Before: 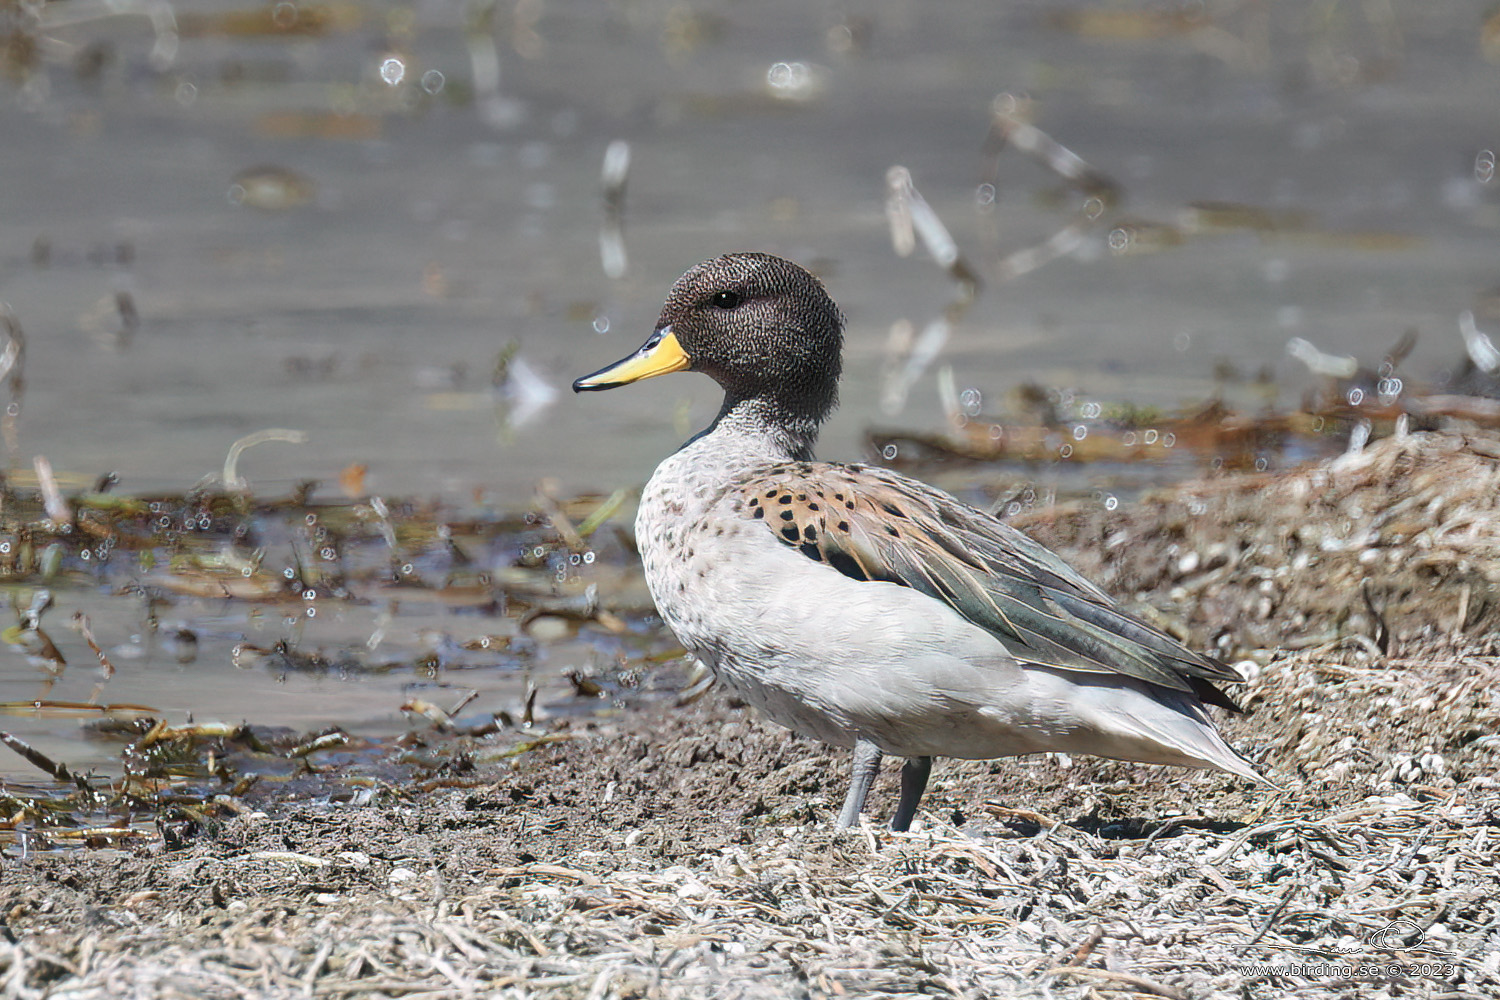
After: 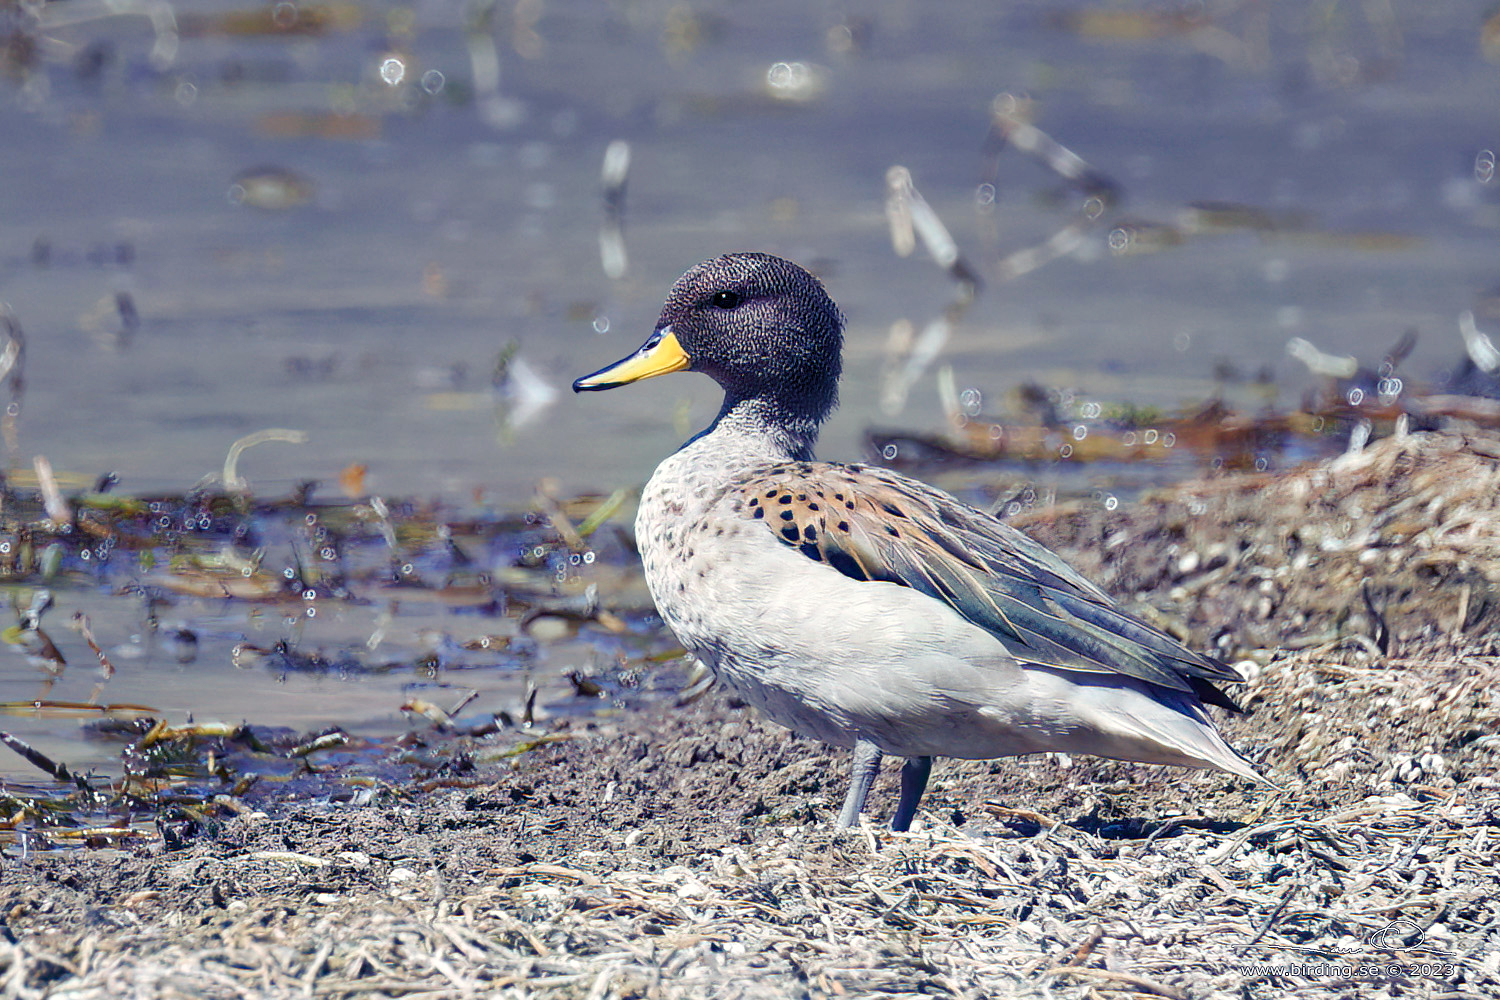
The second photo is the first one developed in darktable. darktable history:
color balance rgb: shadows lift › luminance -28.76%, shadows lift › chroma 15%, shadows lift › hue 270°, power › chroma 1%, power › hue 255°, highlights gain › luminance 7.14%, highlights gain › chroma 2%, highlights gain › hue 90°, global offset › luminance -0.29%, global offset › hue 260°, perceptual saturation grading › global saturation 20%, perceptual saturation grading › highlights -13.92%, perceptual saturation grading › shadows 50%
shadows and highlights: shadows 37.27, highlights -28.18, soften with gaussian
